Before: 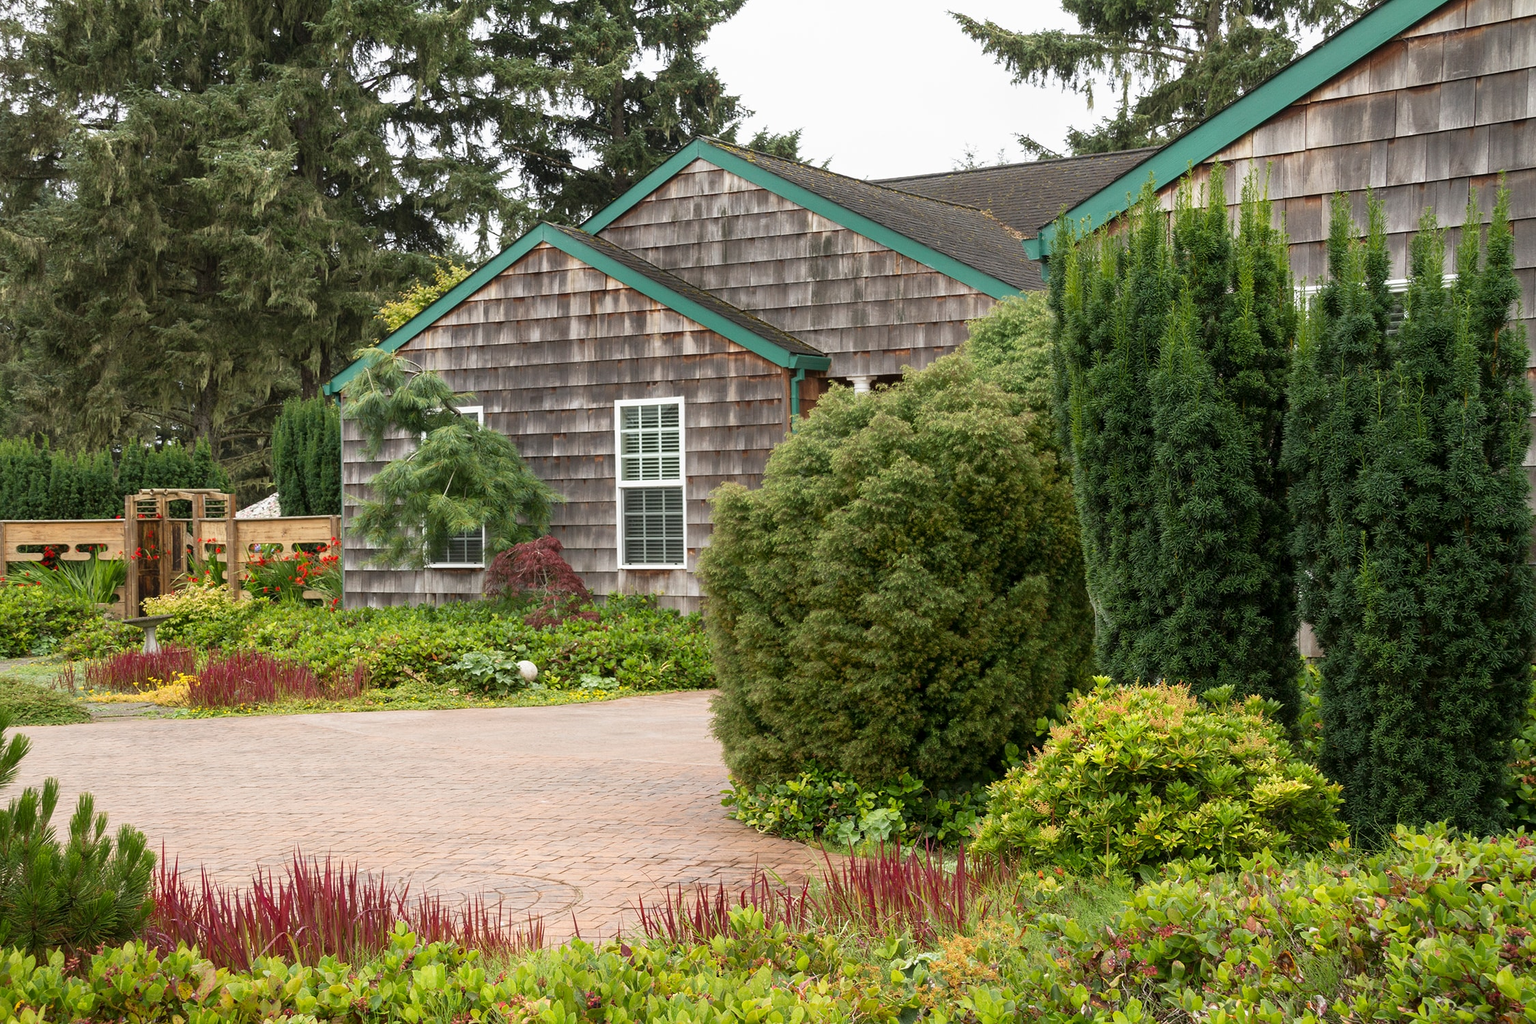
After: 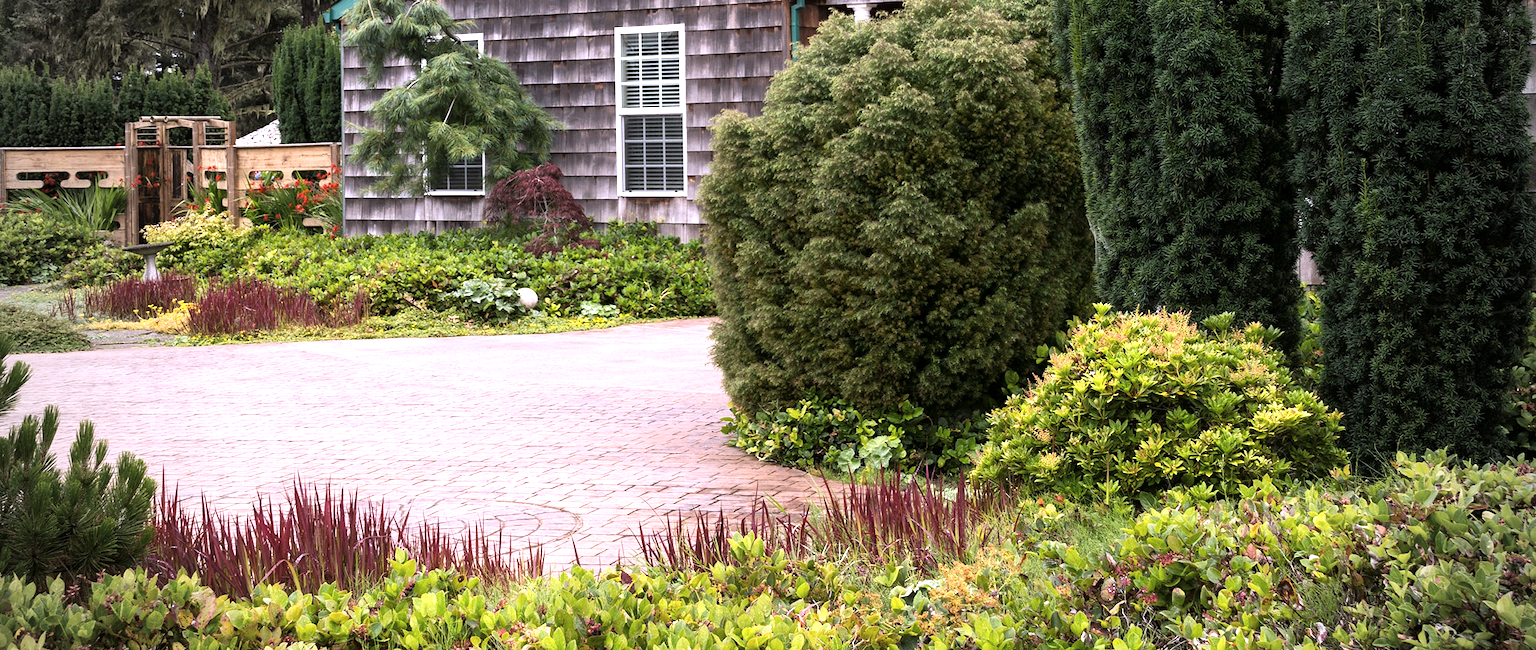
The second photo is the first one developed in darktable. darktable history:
tone curve: curves: ch0 [(0, 0) (0.153, 0.06) (1, 1)], color space Lab, linked channels, preserve colors none
crop and rotate: top 36.435%
exposure: exposure 0.6 EV, compensate highlight preservation false
tone equalizer: -8 EV 0.06 EV, smoothing diameter 25%, edges refinement/feathering 10, preserve details guided filter
vignetting: fall-off start 71.74%
color zones: curves: ch1 [(0, 0.469) (0.01, 0.469) (0.12, 0.446) (0.248, 0.469) (0.5, 0.5) (0.748, 0.5) (0.99, 0.469) (1, 0.469)]
white balance: red 1.042, blue 1.17
